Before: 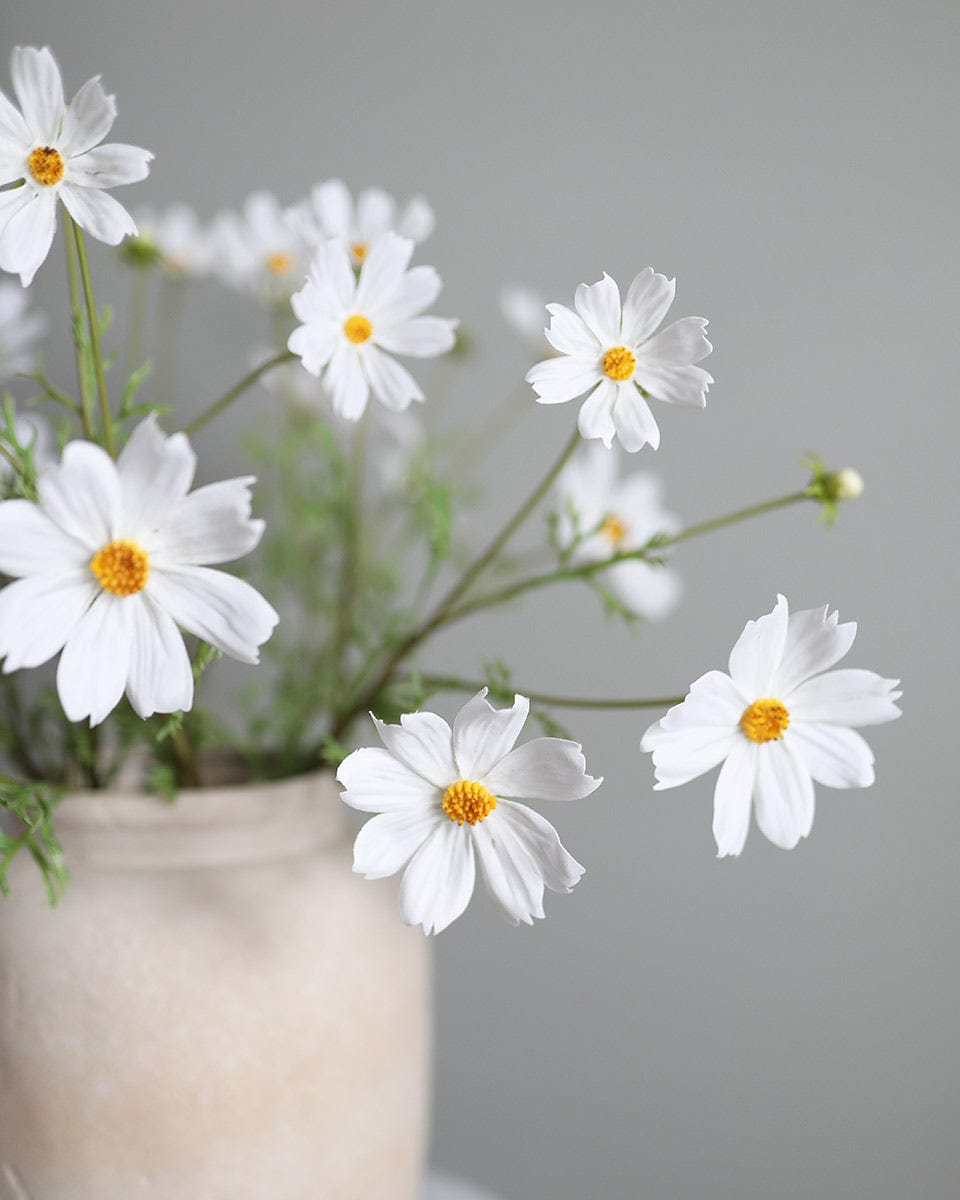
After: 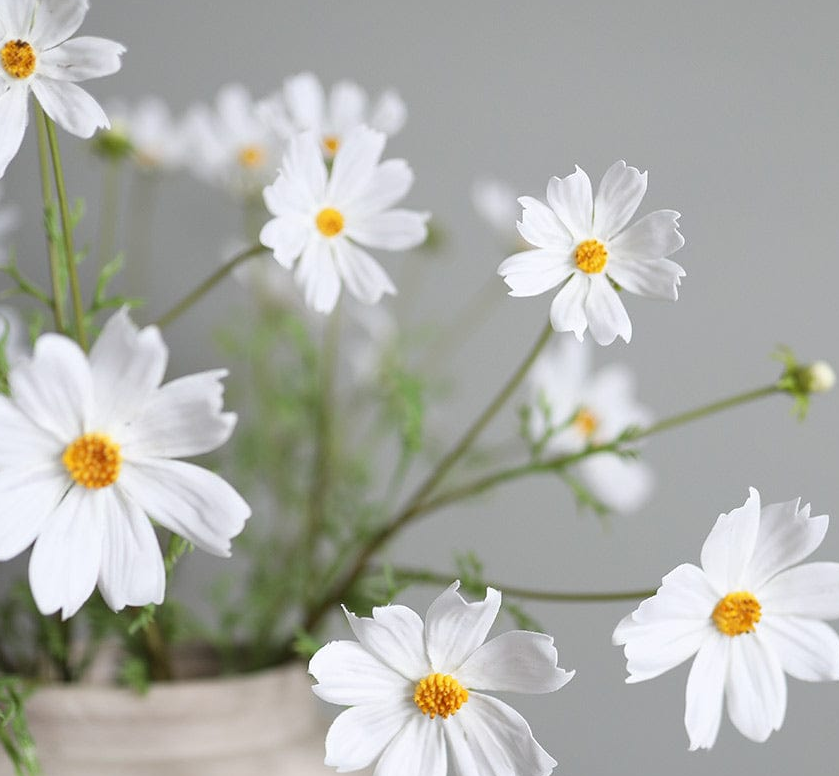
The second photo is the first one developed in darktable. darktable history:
crop: left 2.93%, top 8.951%, right 9.656%, bottom 26.35%
contrast equalizer: octaves 7, y [[0.5 ×6], [0.5 ×6], [0.5, 0.5, 0.501, 0.545, 0.707, 0.863], [0 ×6], [0 ×6]], mix 0.318
